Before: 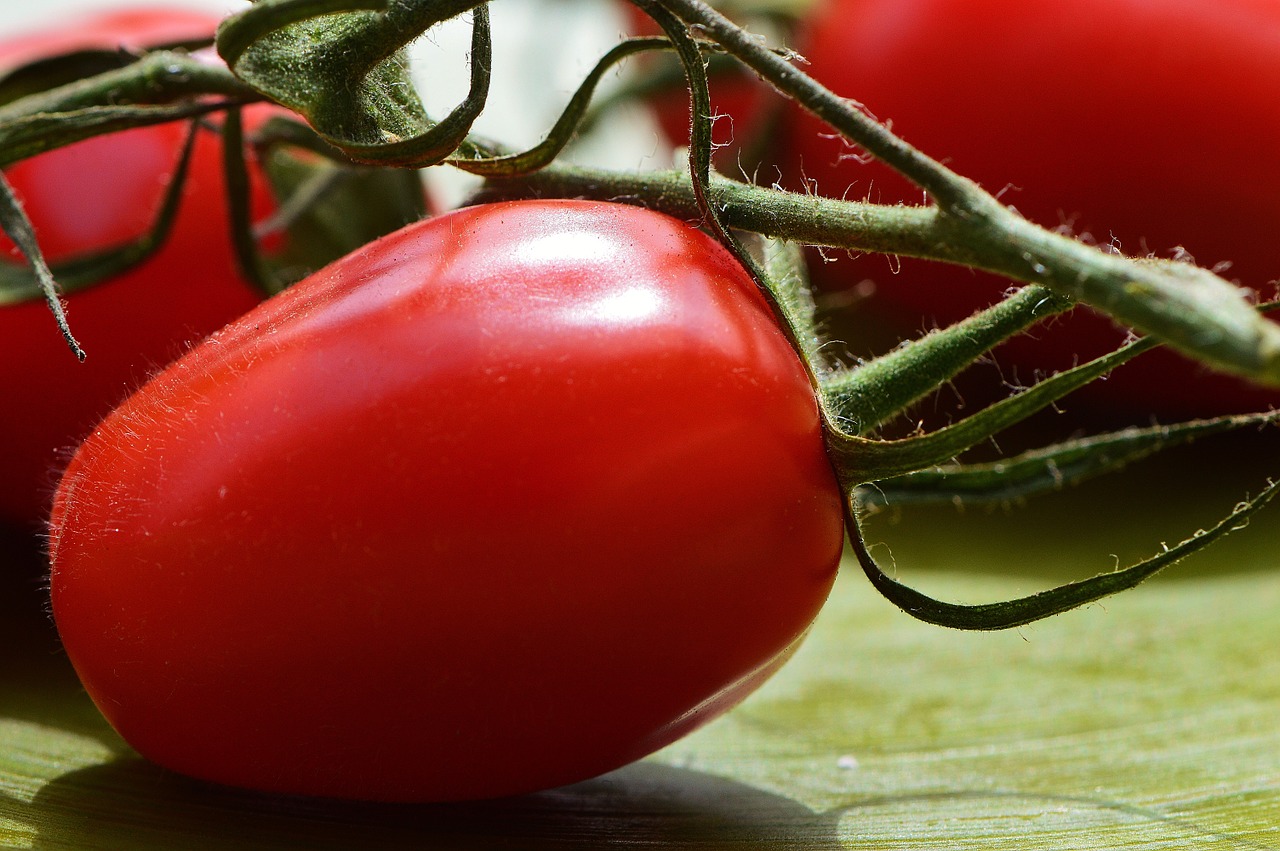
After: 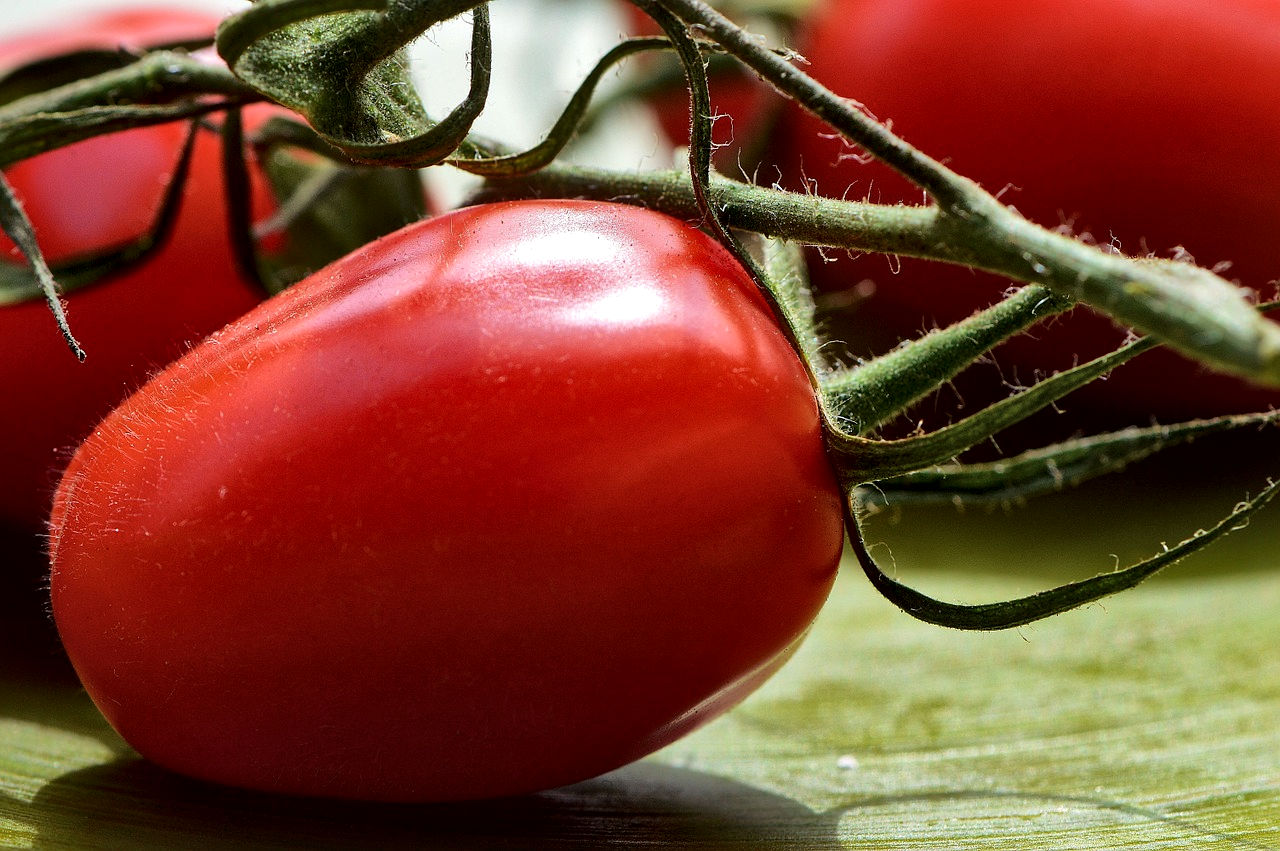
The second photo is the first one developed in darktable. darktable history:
local contrast: mode bilateral grid, contrast 20, coarseness 50, detail 179%, midtone range 0.2
